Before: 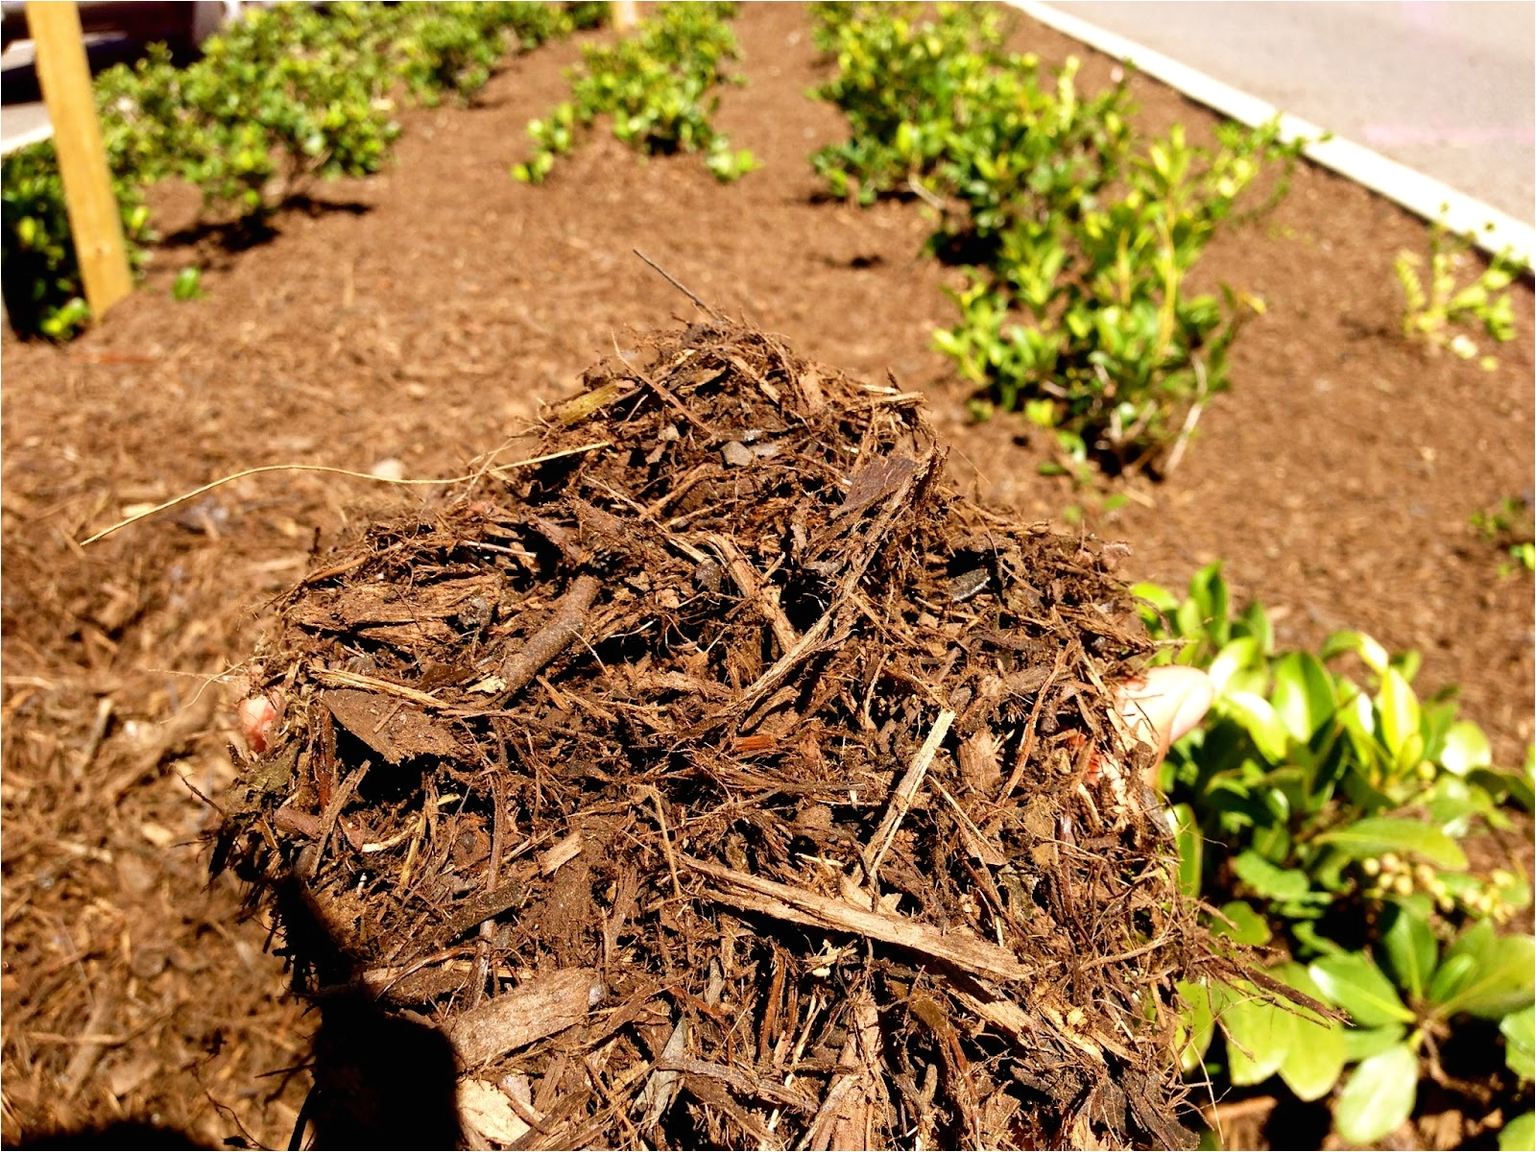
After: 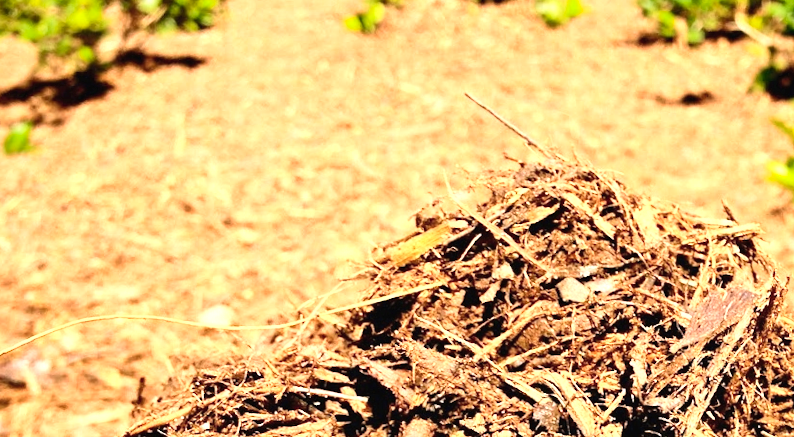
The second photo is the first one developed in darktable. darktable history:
exposure: black level correction 0, exposure 0.7 EV, compensate exposure bias true, compensate highlight preservation false
crop: left 10.121%, top 10.631%, right 36.218%, bottom 51.526%
color zones: curves: ch0 [(0, 0.465) (0.092, 0.596) (0.289, 0.464) (0.429, 0.453) (0.571, 0.464) (0.714, 0.455) (0.857, 0.462) (1, 0.465)]
rotate and perspective: rotation -1.68°, lens shift (vertical) -0.146, crop left 0.049, crop right 0.912, crop top 0.032, crop bottom 0.96
contrast brightness saturation: contrast 0.2, brightness 0.15, saturation 0.14
